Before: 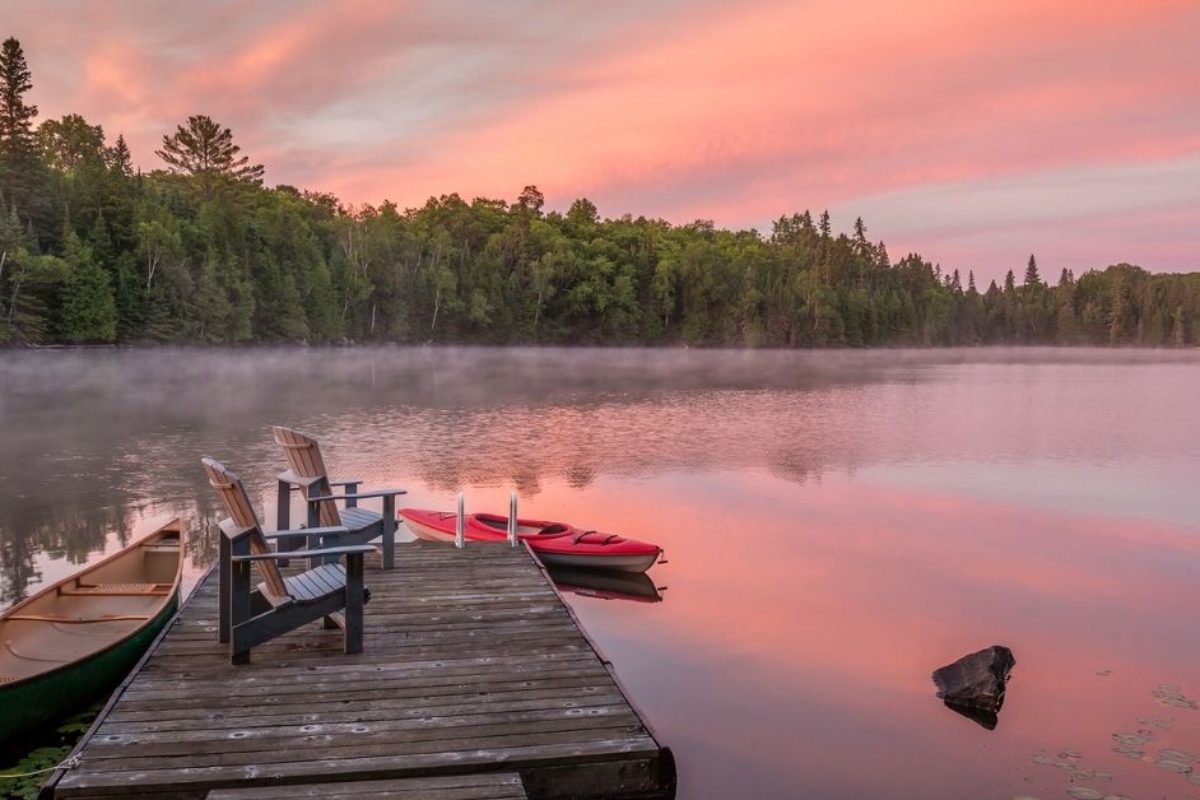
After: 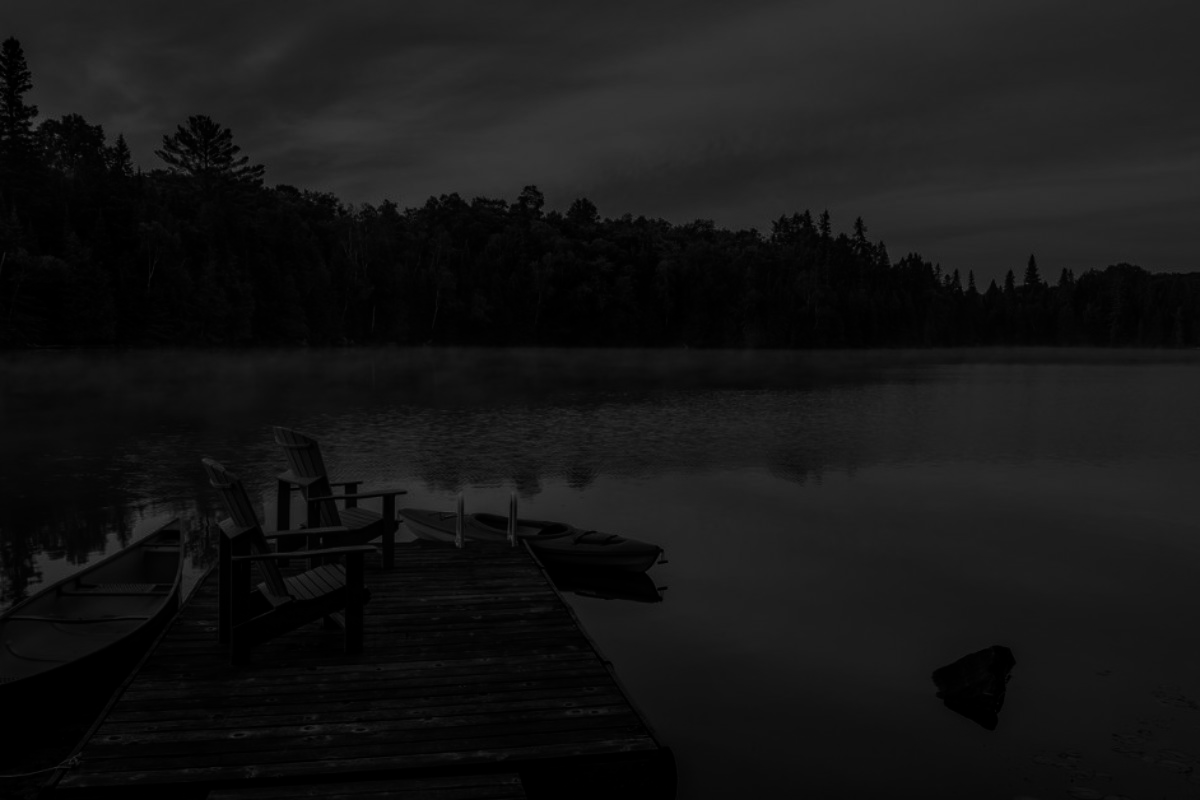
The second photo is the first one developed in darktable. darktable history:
contrast brightness saturation: contrast 0.02, brightness -1, saturation -1
exposure: black level correction -0.036, exposure -0.497 EV
